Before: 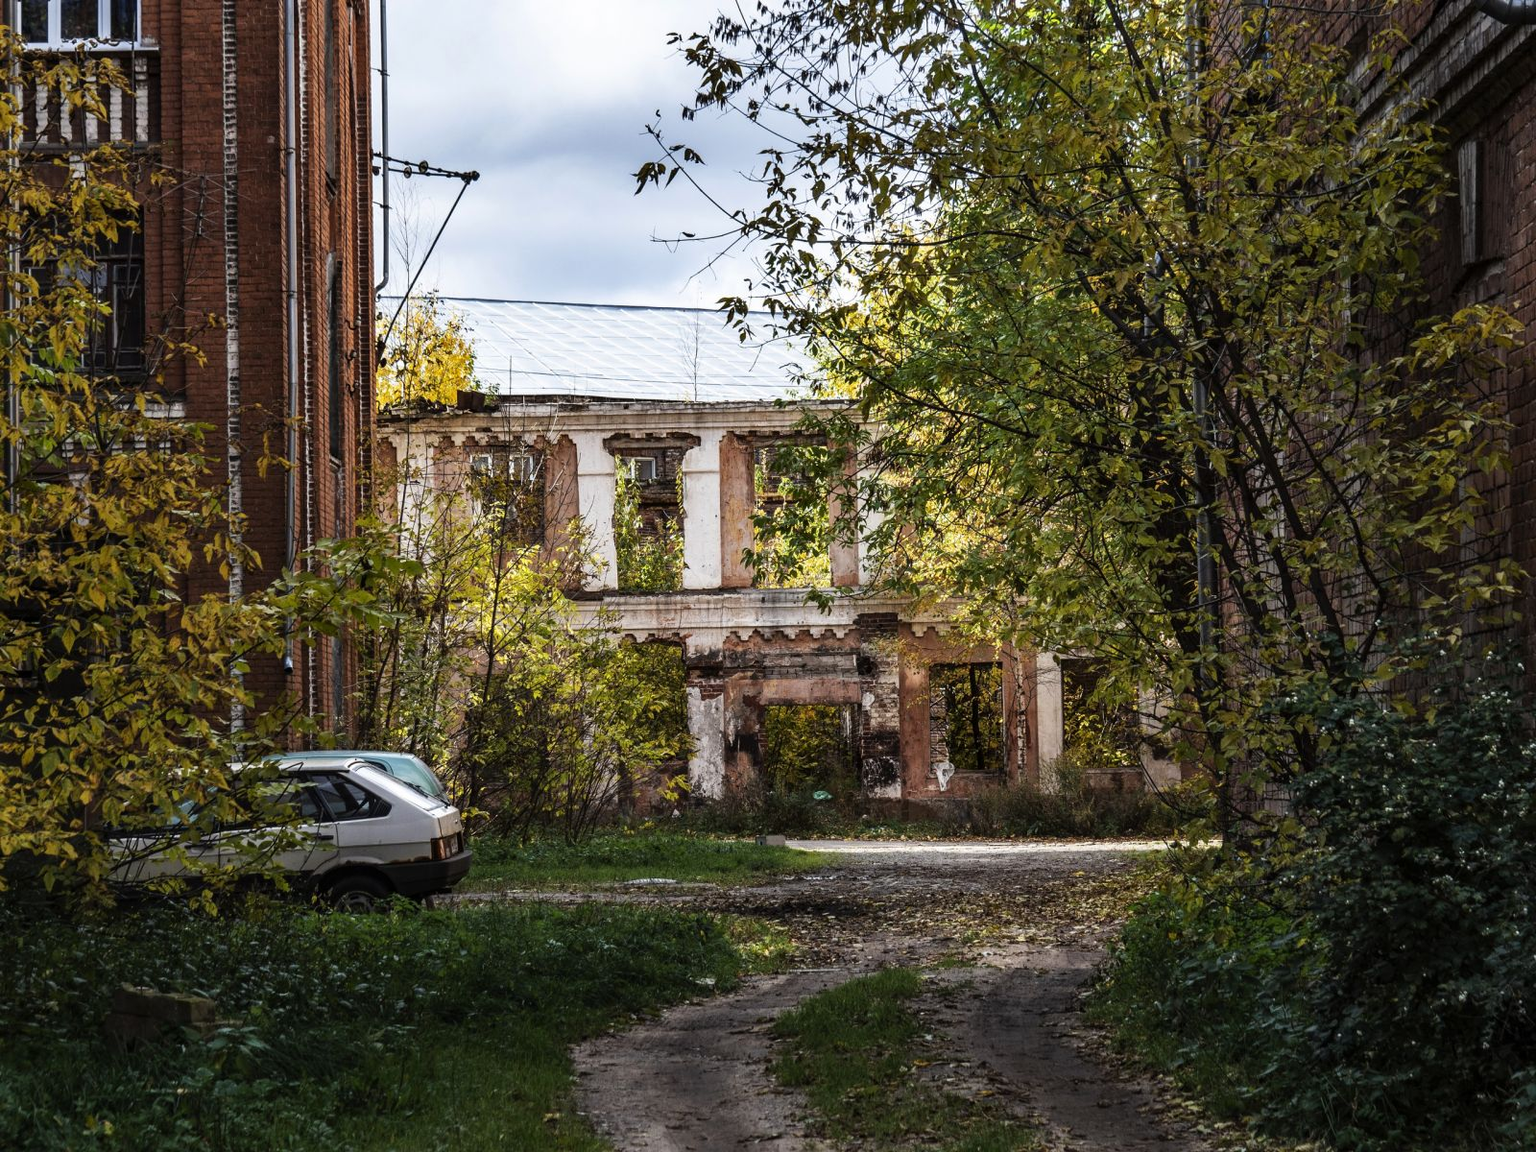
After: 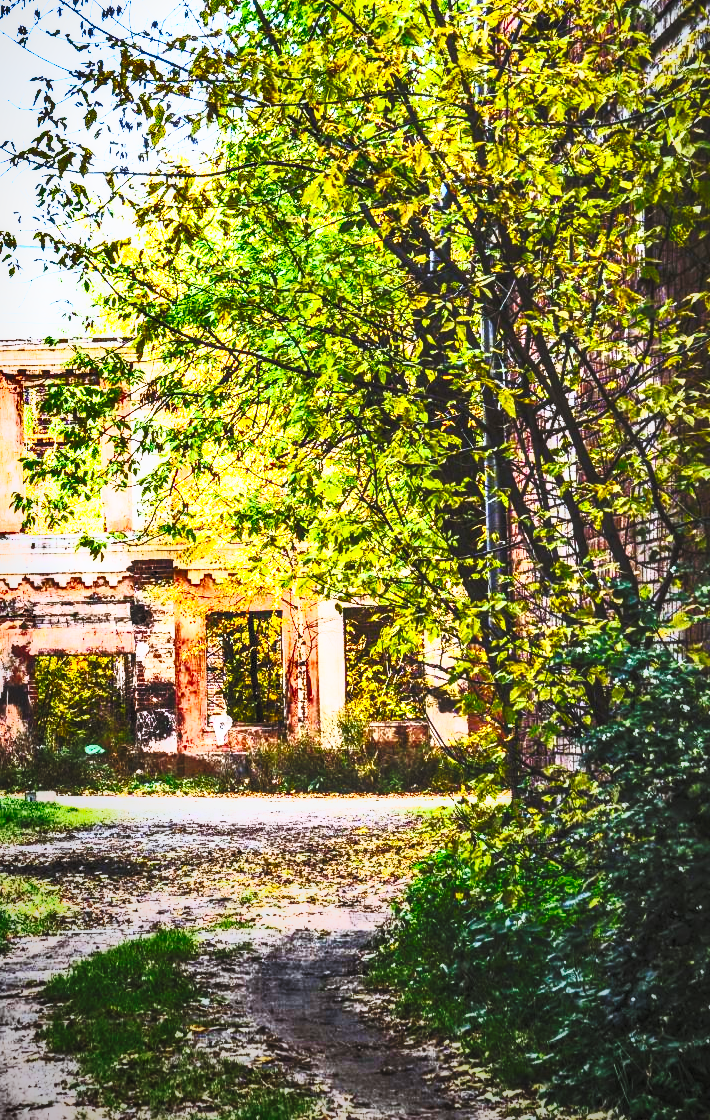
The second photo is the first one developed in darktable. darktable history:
contrast brightness saturation: contrast 1, brightness 1, saturation 1
shadows and highlights: low approximation 0.01, soften with gaussian
vignetting: fall-off start 72.14%, fall-off radius 108.07%, brightness -0.713, saturation -0.488, center (-0.054, -0.359), width/height ratio 0.729
white balance: red 0.967, blue 1.049
local contrast: on, module defaults
base curve: curves: ch0 [(0, 0) (0.028, 0.03) (0.105, 0.232) (0.387, 0.748) (0.754, 0.968) (1, 1)], fusion 1, exposure shift 0.576, preserve colors none
crop: left 47.628%, top 6.643%, right 7.874%
